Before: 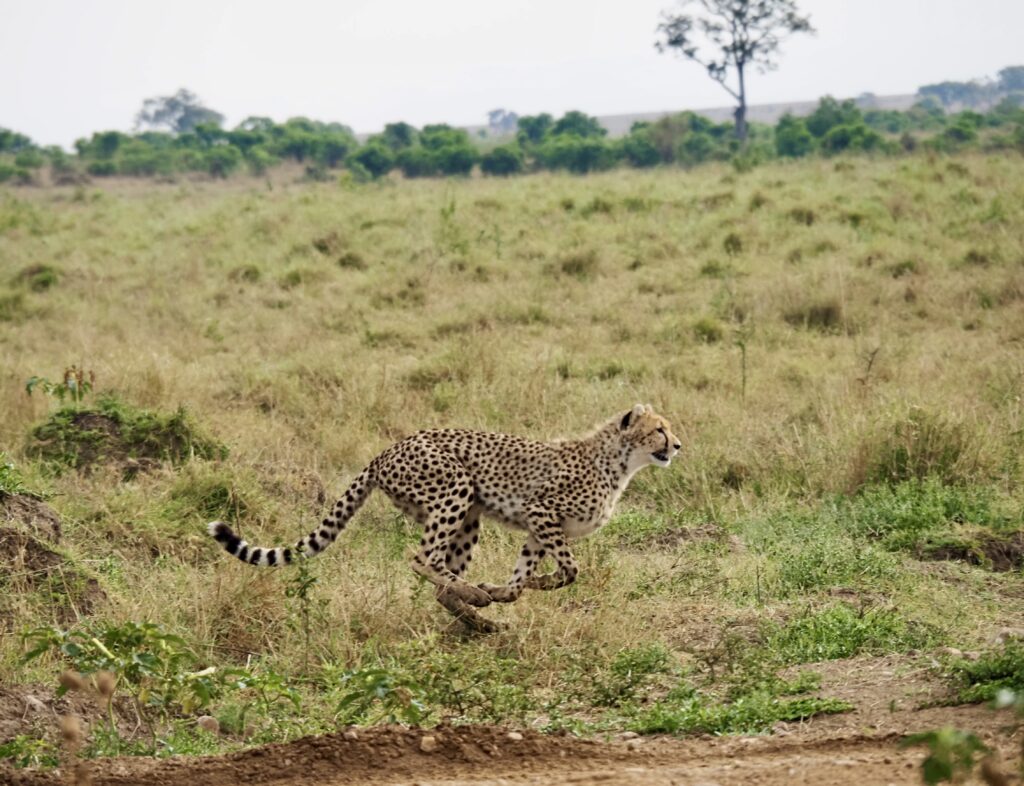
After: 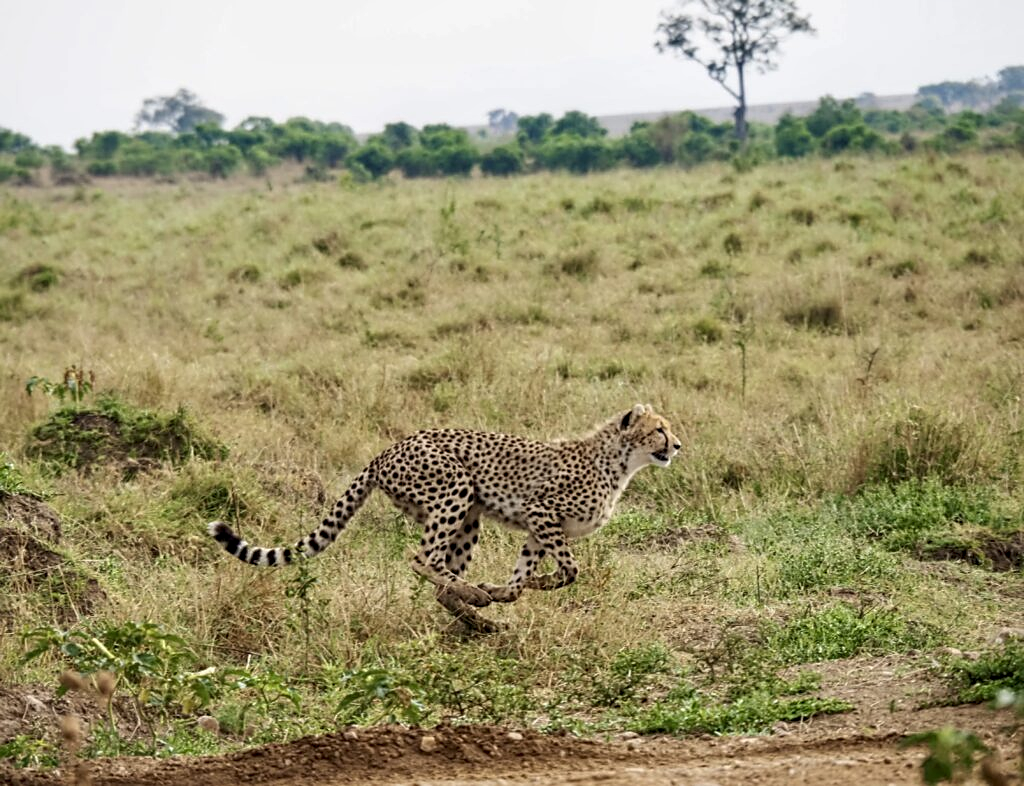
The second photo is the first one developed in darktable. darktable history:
local contrast: on, module defaults
sharpen: radius 1.864, amount 0.398, threshold 1.271
